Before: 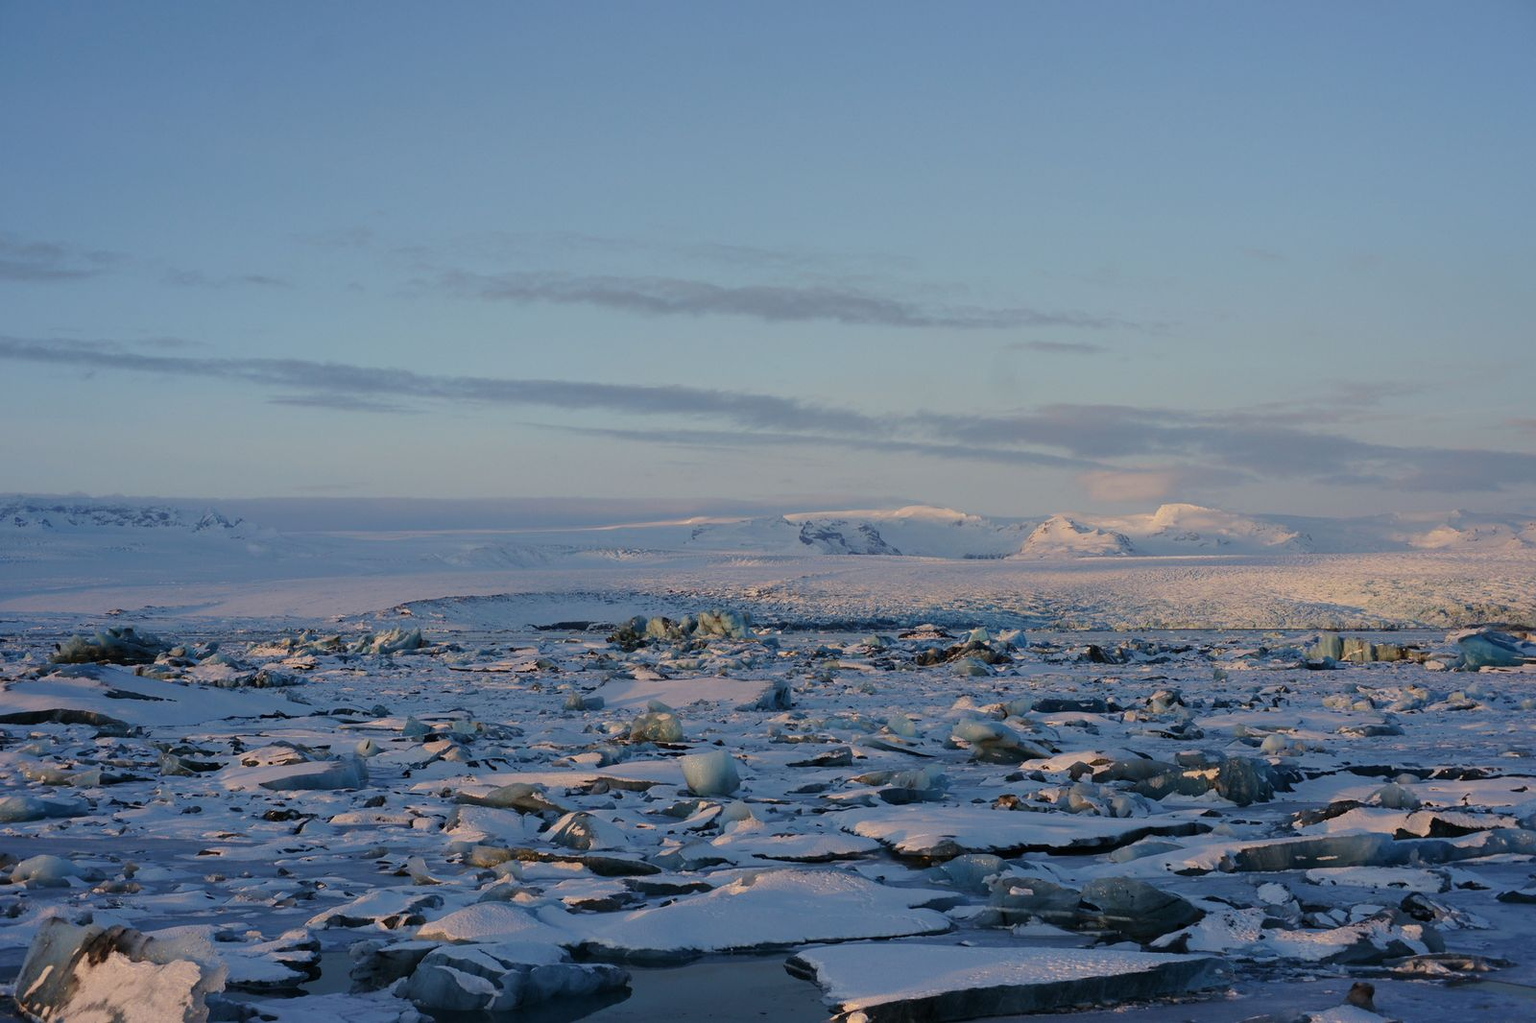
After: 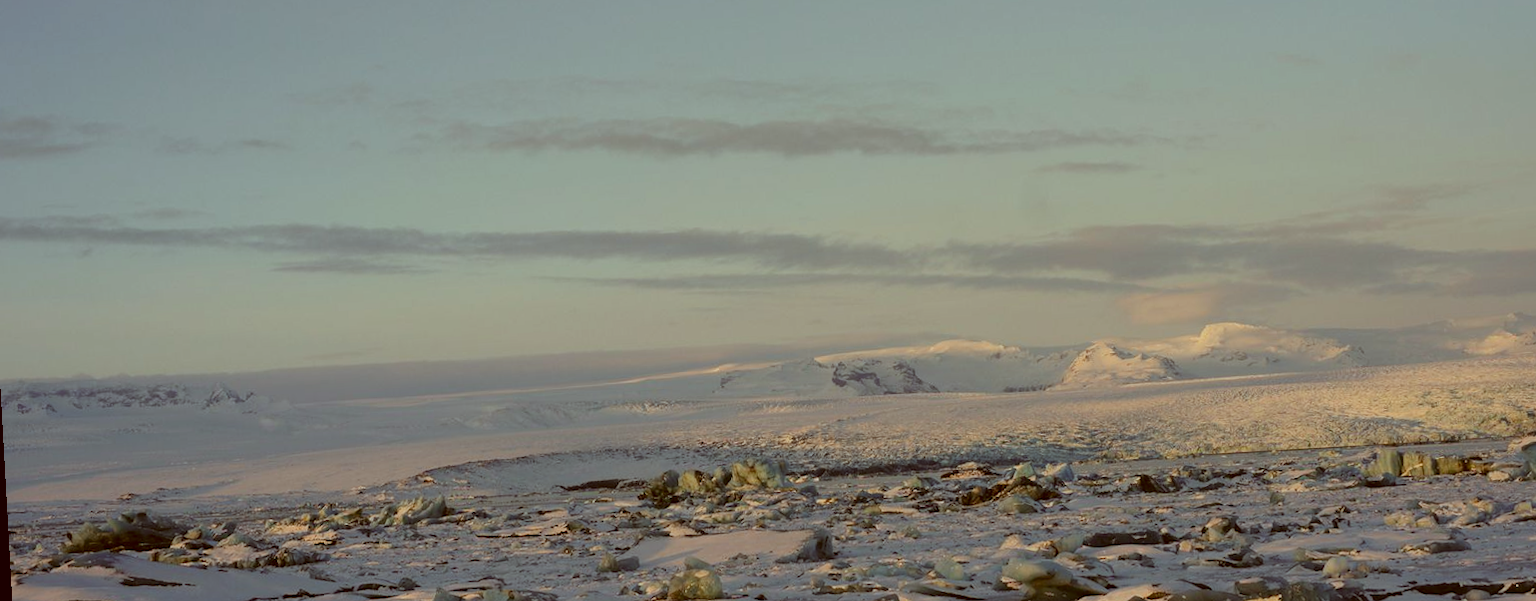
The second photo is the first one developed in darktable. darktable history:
color correction: highlights a* -5.94, highlights b* 9.48, shadows a* 10.12, shadows b* 23.94
rotate and perspective: rotation -3.18°, automatic cropping off
crop: left 1.744%, top 19.225%, right 5.069%, bottom 28.357%
